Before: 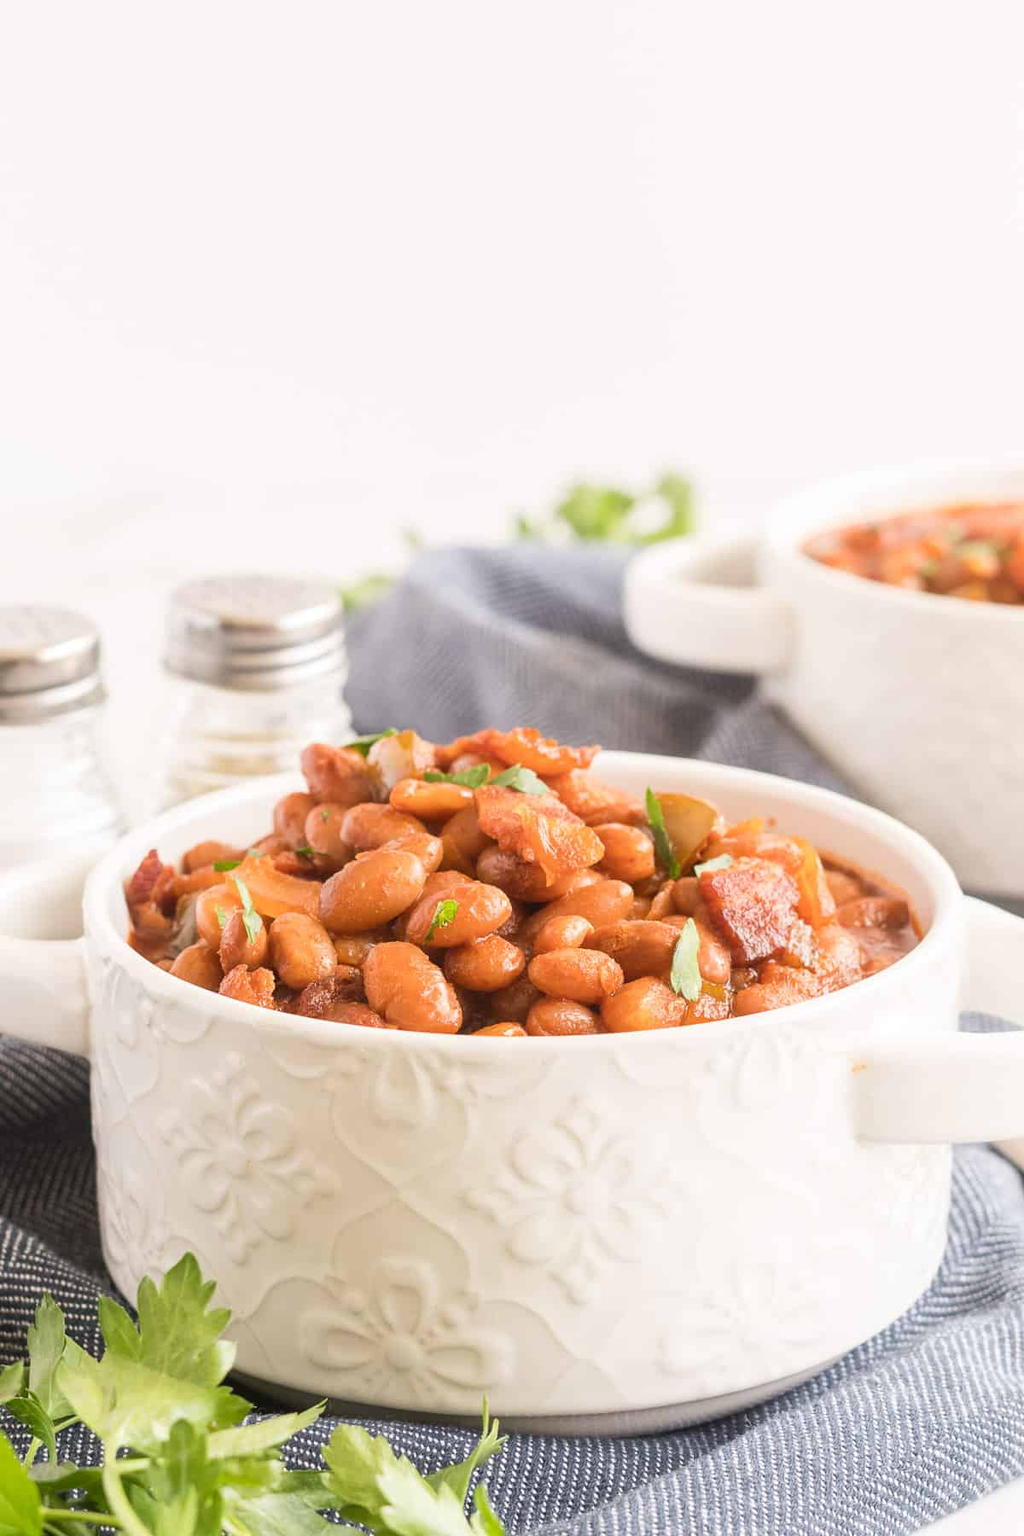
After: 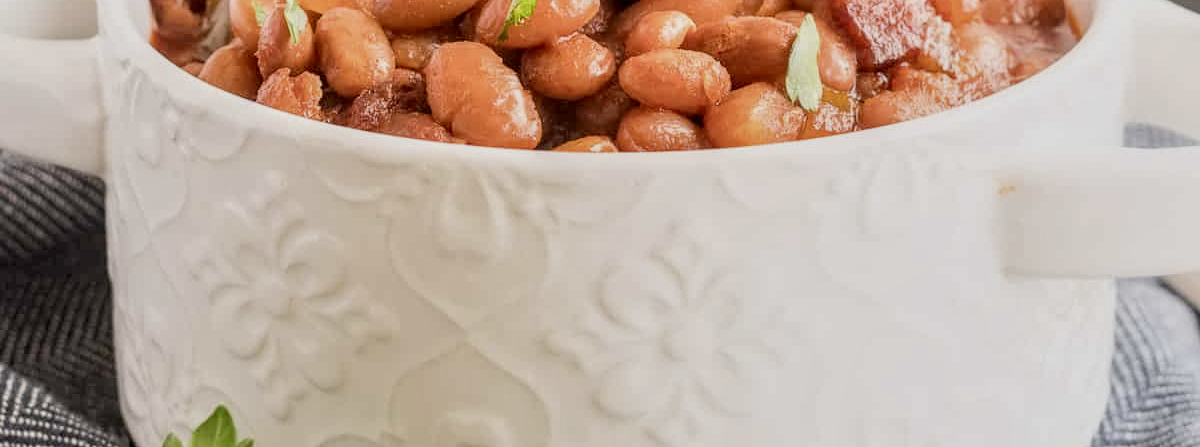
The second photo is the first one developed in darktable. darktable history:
filmic rgb: middle gray luminance 18.34%, black relative exposure -10.43 EV, white relative exposure 3.4 EV, target black luminance 0%, hardness 6.06, latitude 98.67%, contrast 0.837, shadows ↔ highlights balance 0.448%
local contrast: detail 150%
contrast equalizer: y [[0.5 ×6], [0.5 ×6], [0.5 ×6], [0 ×6], [0, 0, 0, 0.581, 0.011, 0]]
crop and rotate: top 59.018%, bottom 16.096%
